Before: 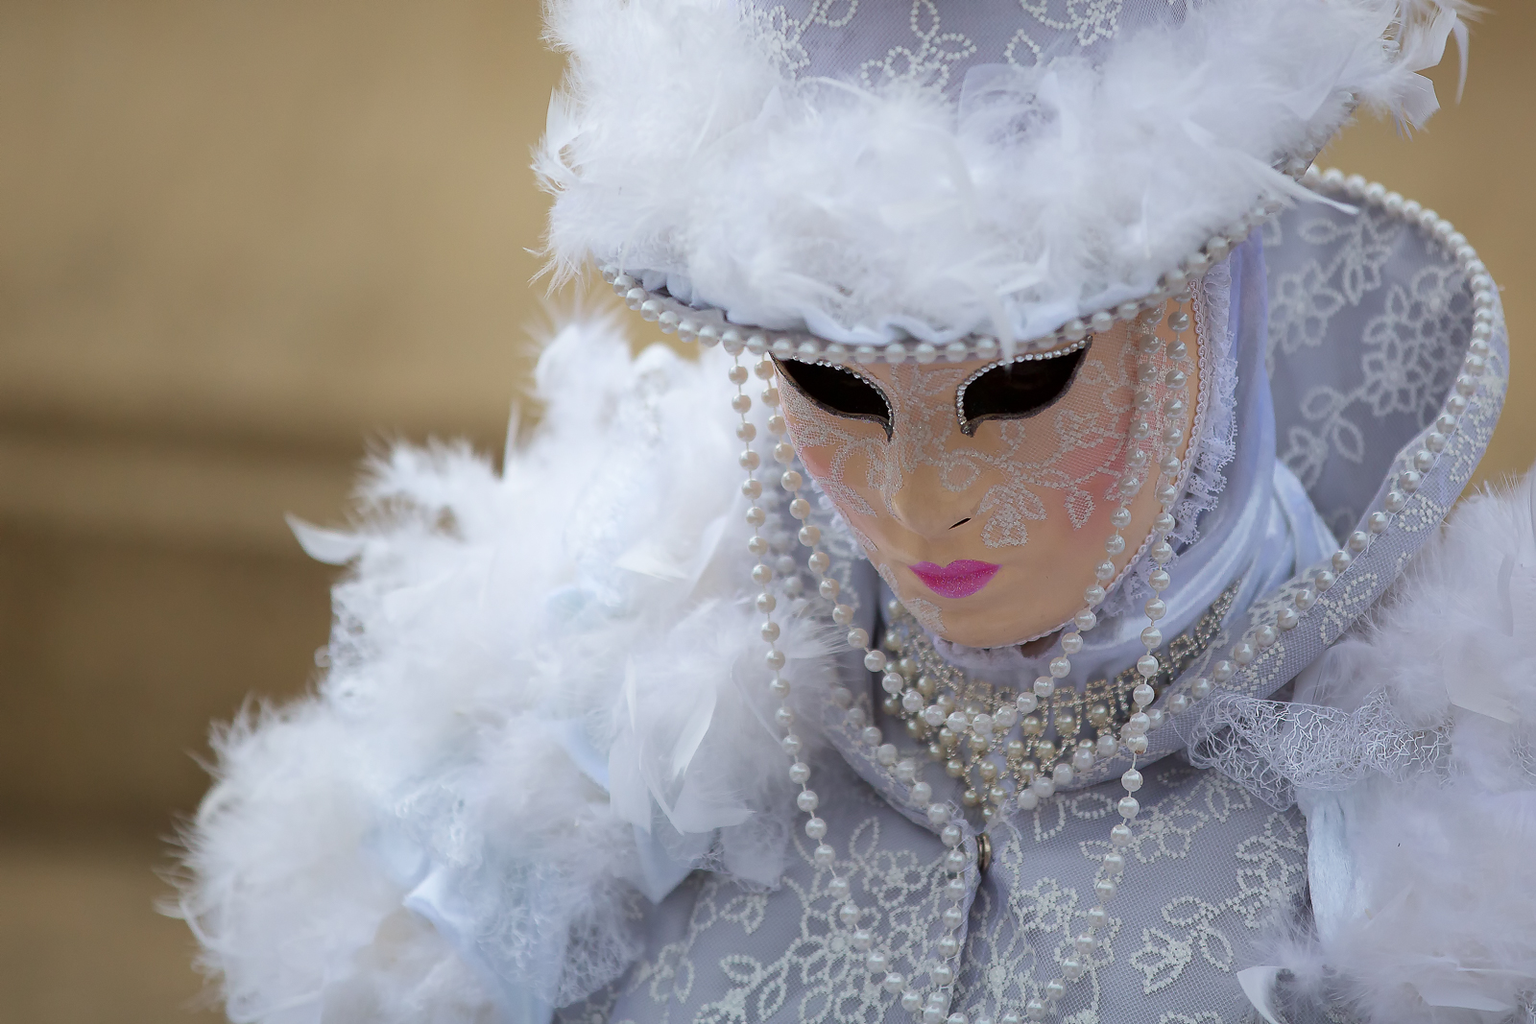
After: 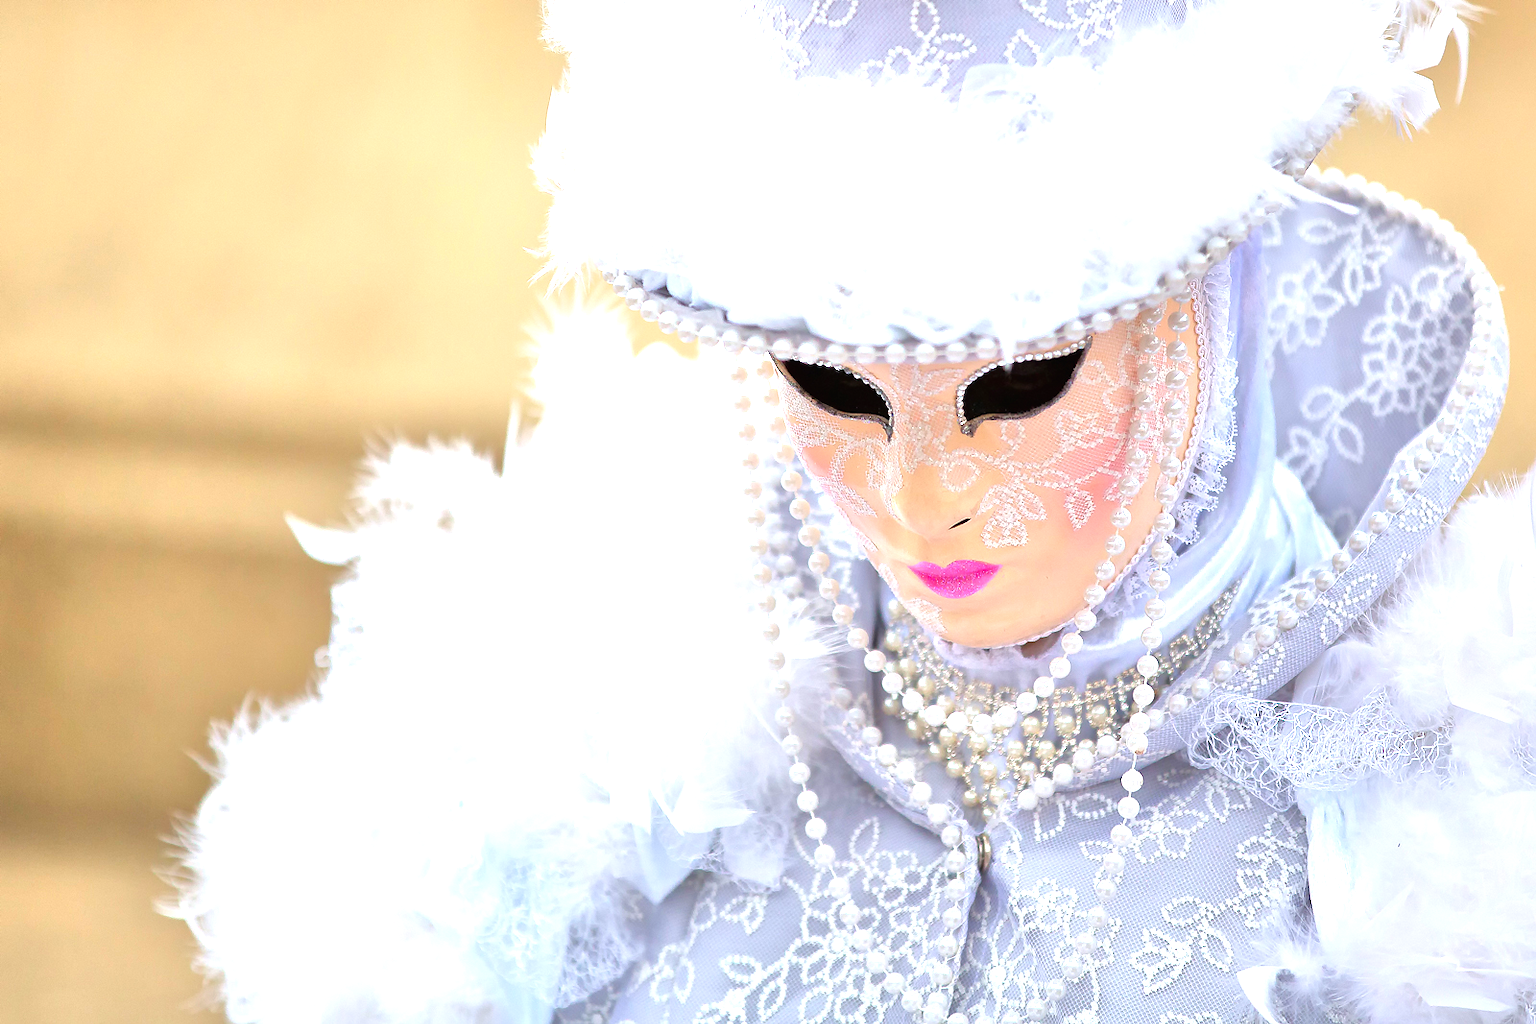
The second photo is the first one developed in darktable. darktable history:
levels: levels [0, 0.352, 0.703]
tone equalizer: -7 EV 0.15 EV, -6 EV 0.6 EV, -5 EV 1.15 EV, -4 EV 1.33 EV, -3 EV 1.15 EV, -2 EV 0.6 EV, -1 EV 0.15 EV, mask exposure compensation -0.5 EV
contrast brightness saturation: contrast -0.02, brightness -0.01, saturation 0.03
